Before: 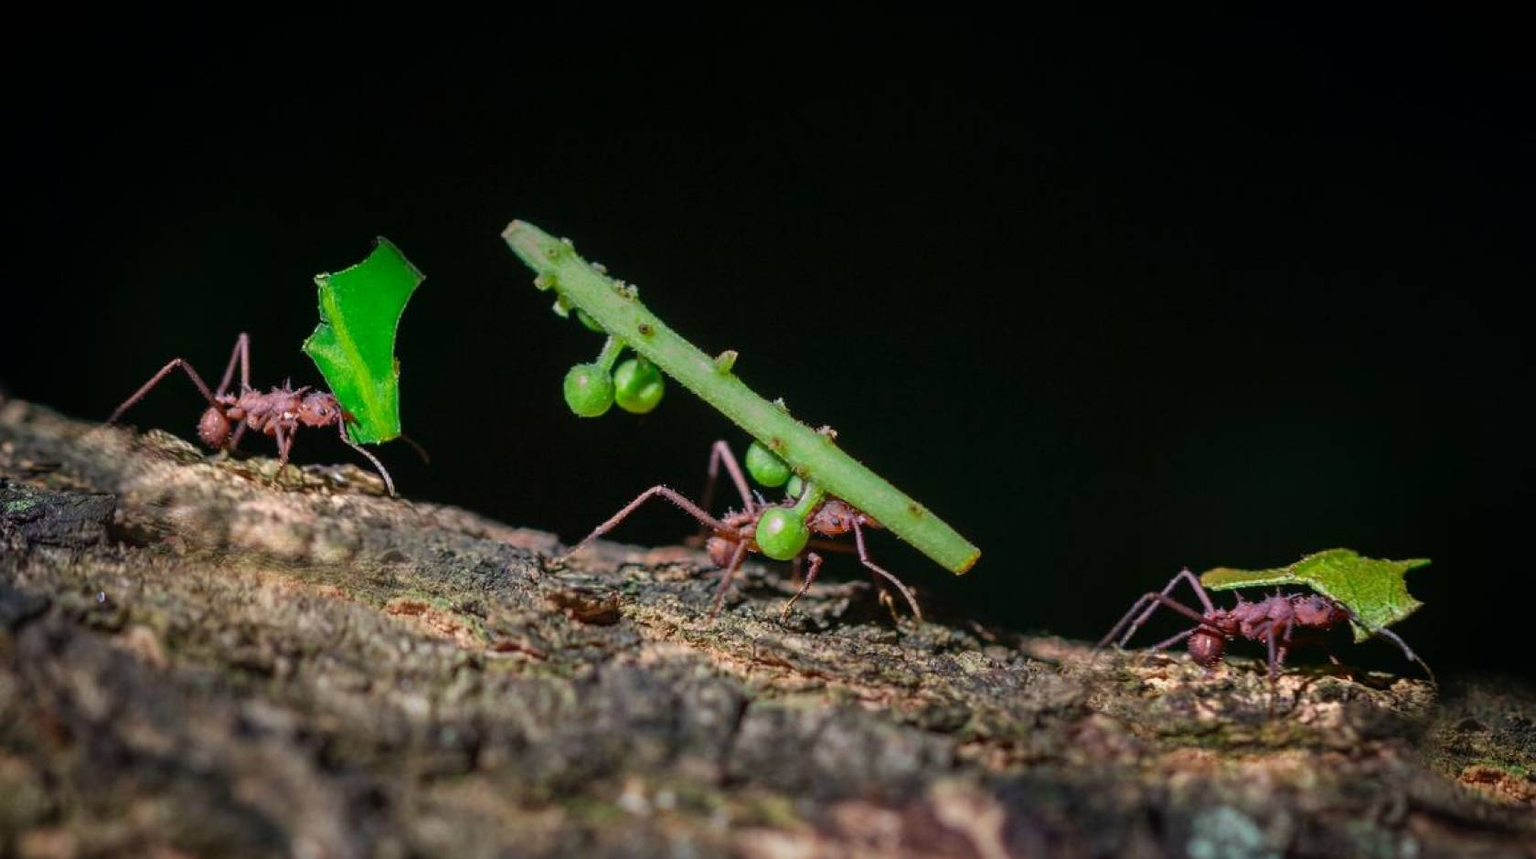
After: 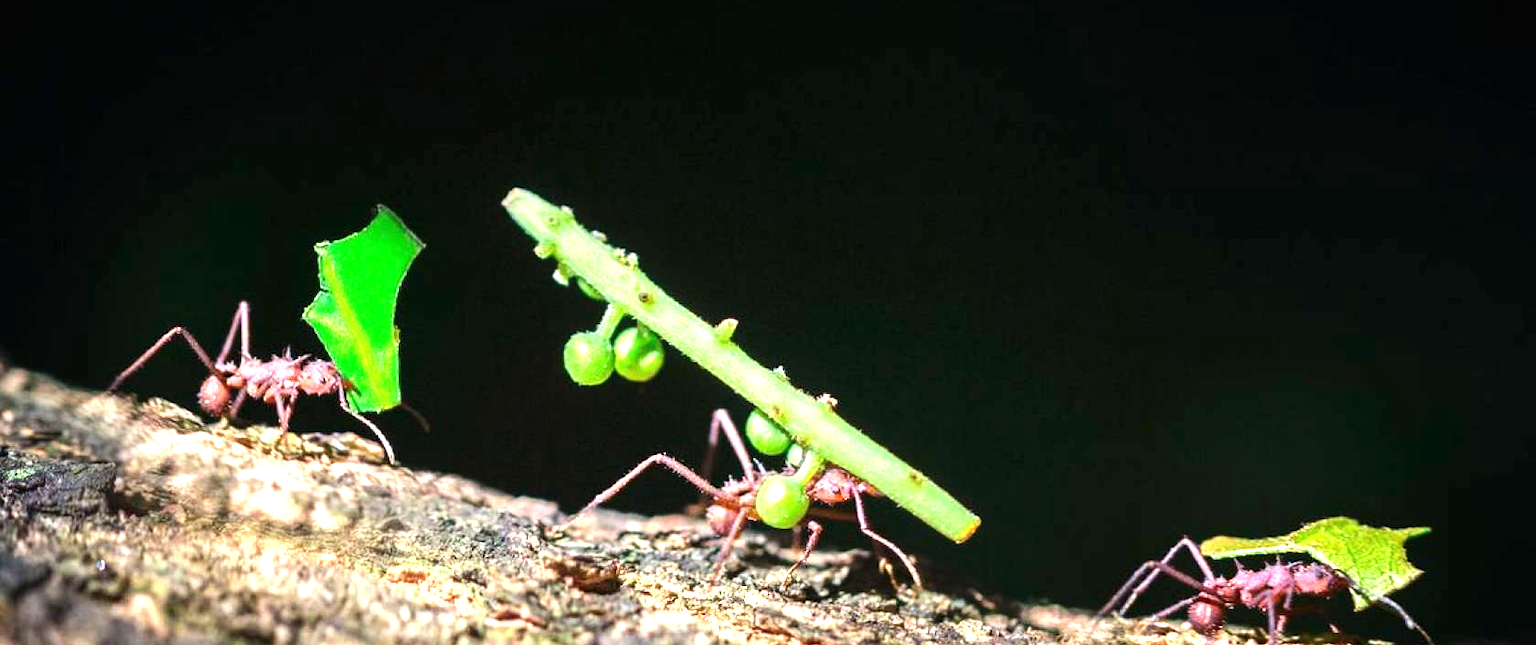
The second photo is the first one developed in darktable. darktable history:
crop: top 3.738%, bottom 21.109%
tone equalizer: -8 EV -0.435 EV, -7 EV -0.387 EV, -6 EV -0.303 EV, -5 EV -0.187 EV, -3 EV 0.25 EV, -2 EV 0.36 EV, -1 EV 0.38 EV, +0 EV 0.409 EV, edges refinement/feathering 500, mask exposure compensation -1.57 EV, preserve details no
exposure: black level correction 0, exposure 1.554 EV, compensate highlight preservation false
